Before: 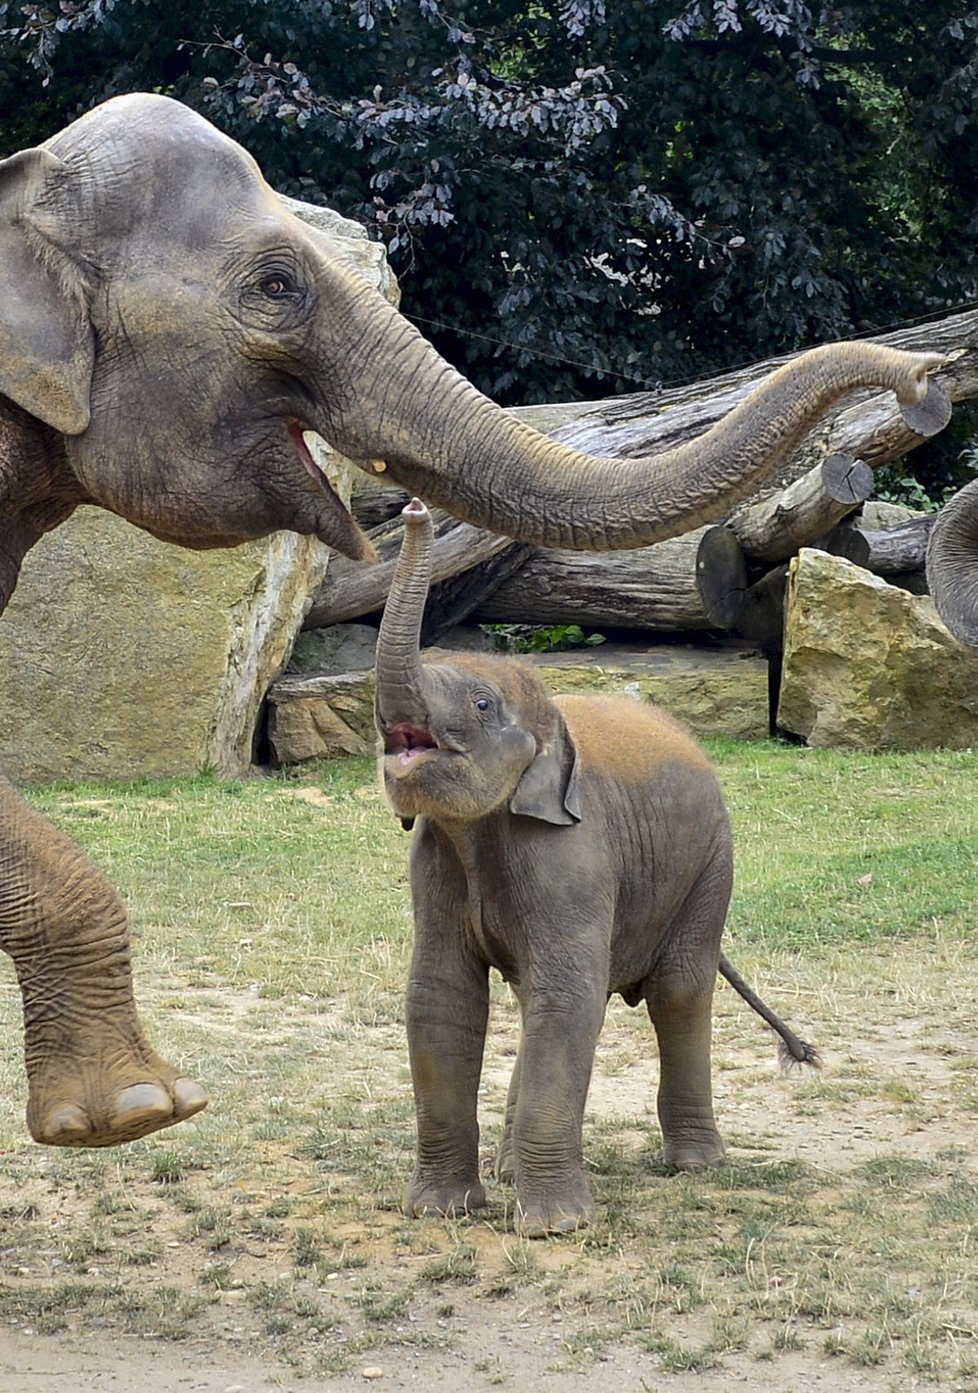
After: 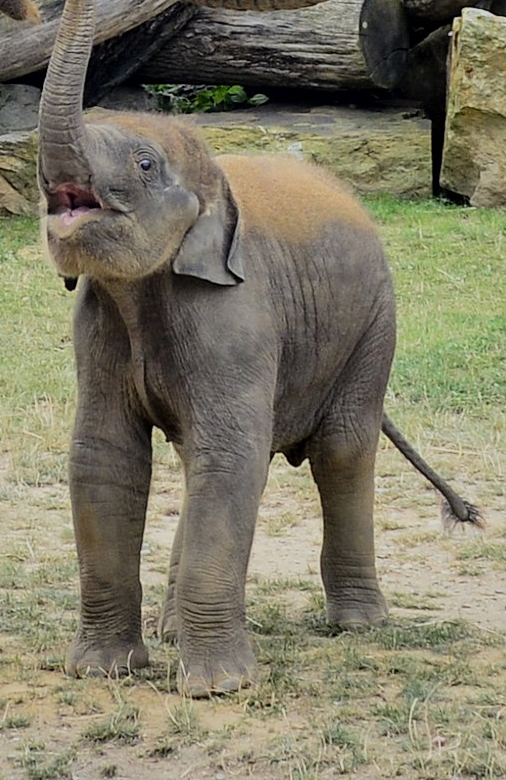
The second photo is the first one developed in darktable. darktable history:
filmic rgb: black relative exposure -8.42 EV, white relative exposure 4.68 EV, hardness 3.82, color science v6 (2022)
crop: left 34.479%, top 38.822%, right 13.718%, bottom 5.172%
